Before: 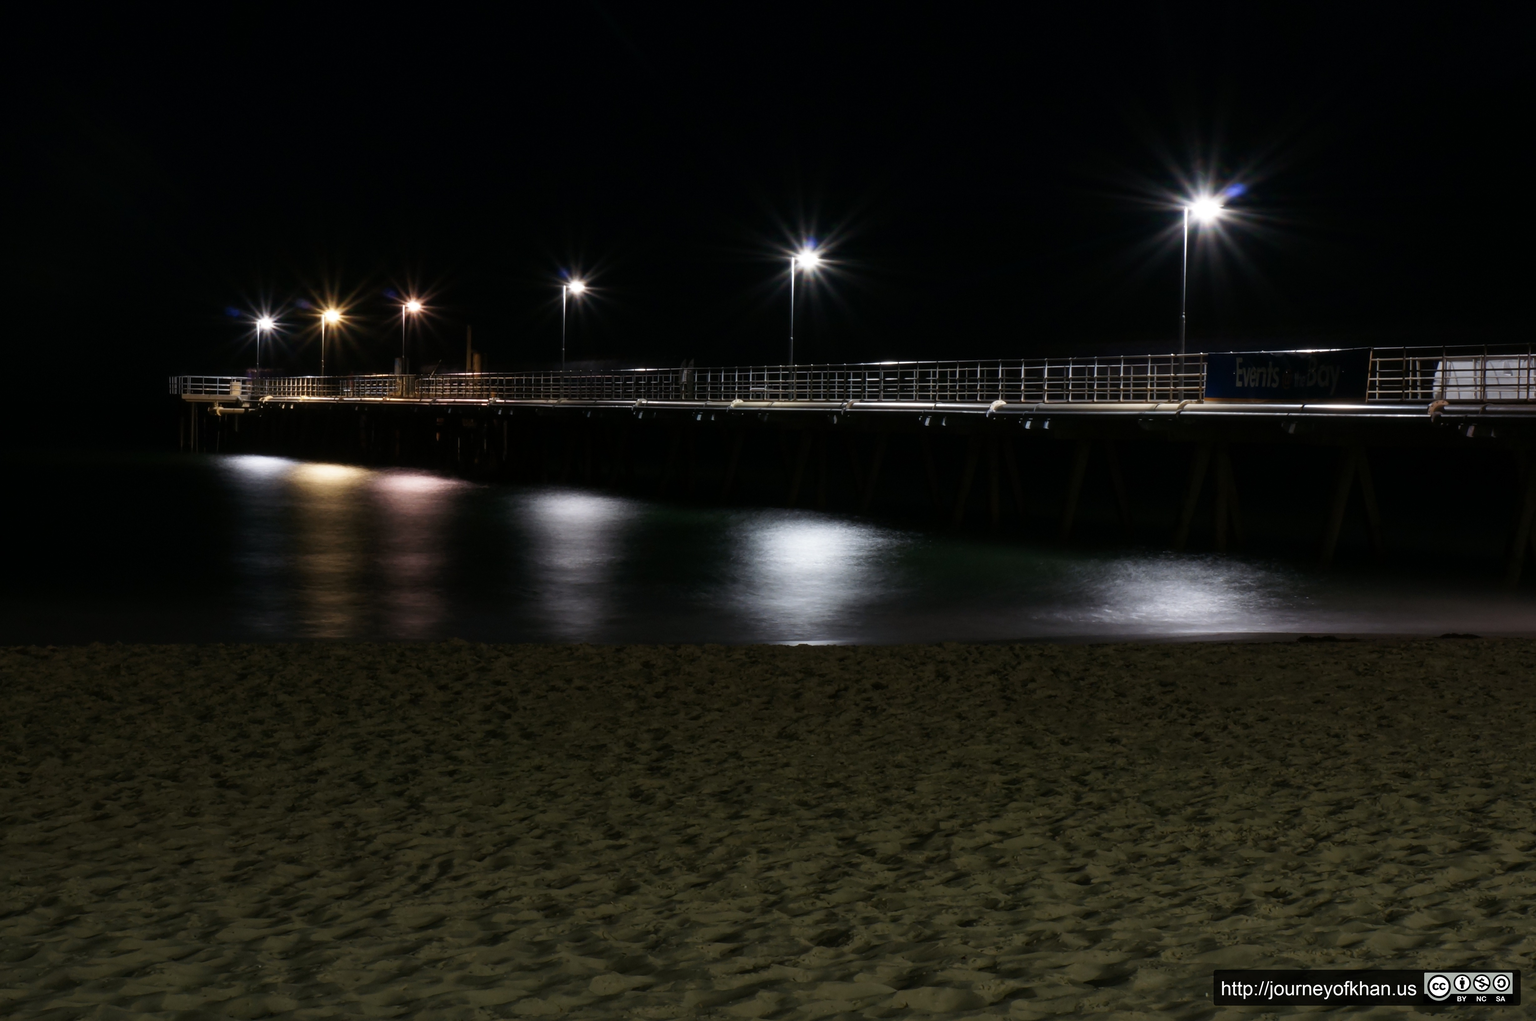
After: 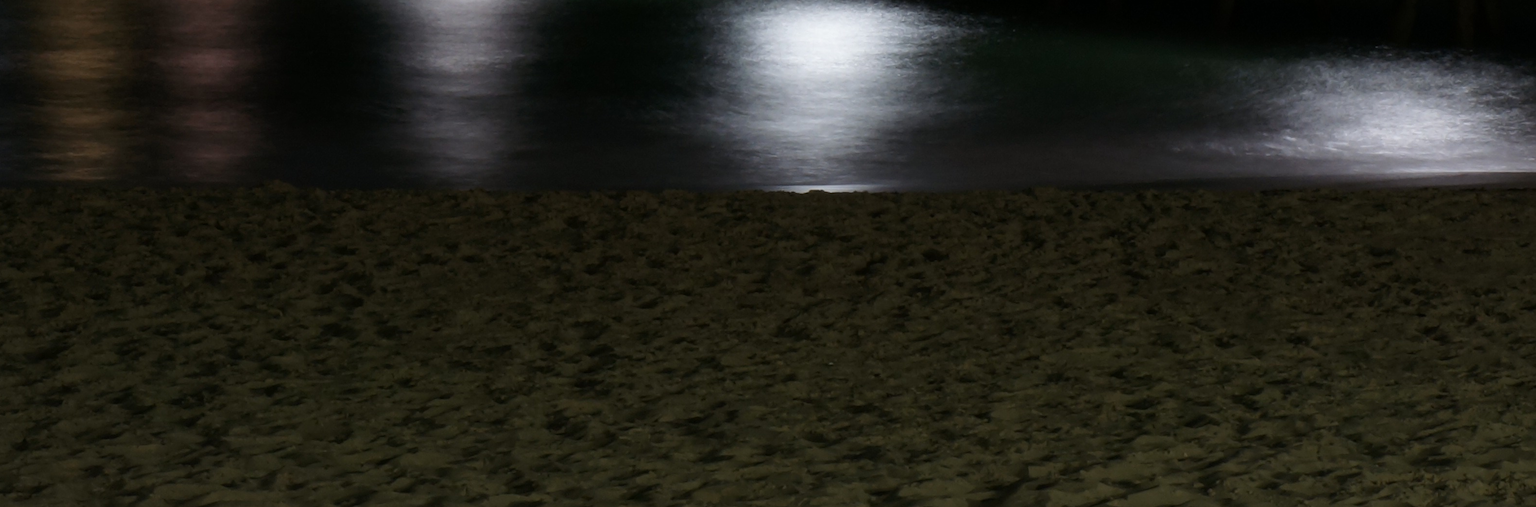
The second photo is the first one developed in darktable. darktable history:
crop: left 18.091%, top 51.13%, right 17.525%, bottom 16.85%
tone equalizer: on, module defaults
